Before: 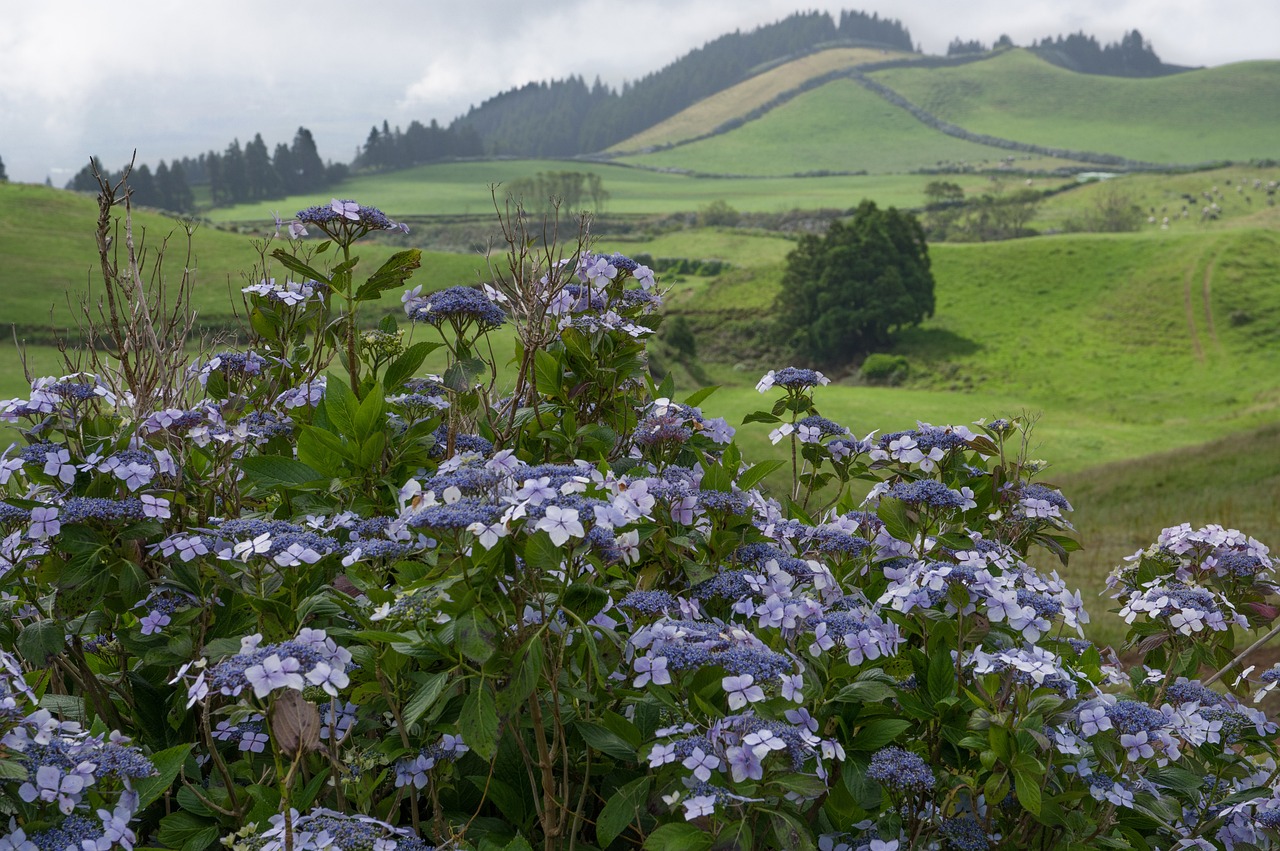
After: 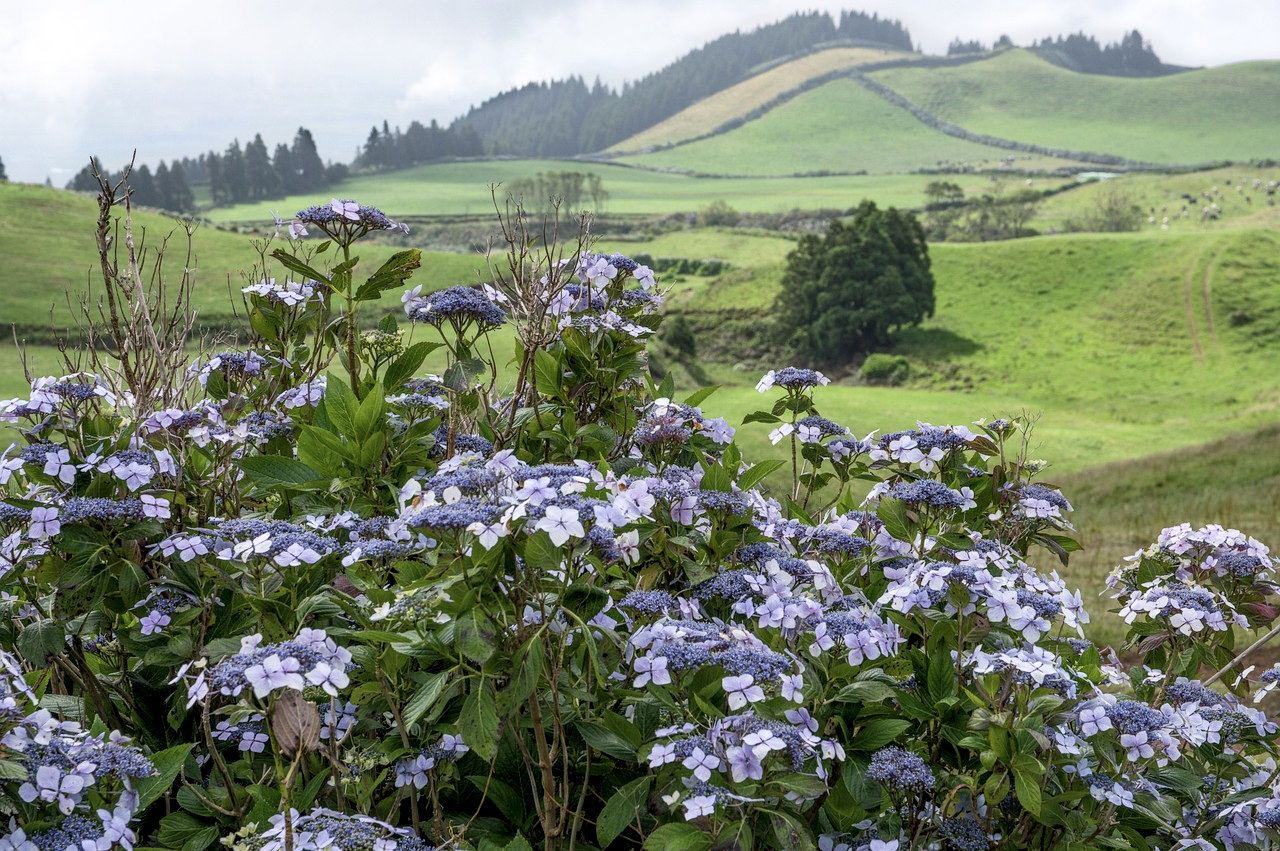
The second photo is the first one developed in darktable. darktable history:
local contrast: detail 130%
tone curve: curves: ch0 [(0, 0) (0.004, 0.001) (0.133, 0.16) (0.325, 0.399) (0.475, 0.588) (0.832, 0.903) (1, 1)], color space Lab, independent channels, preserve colors none
